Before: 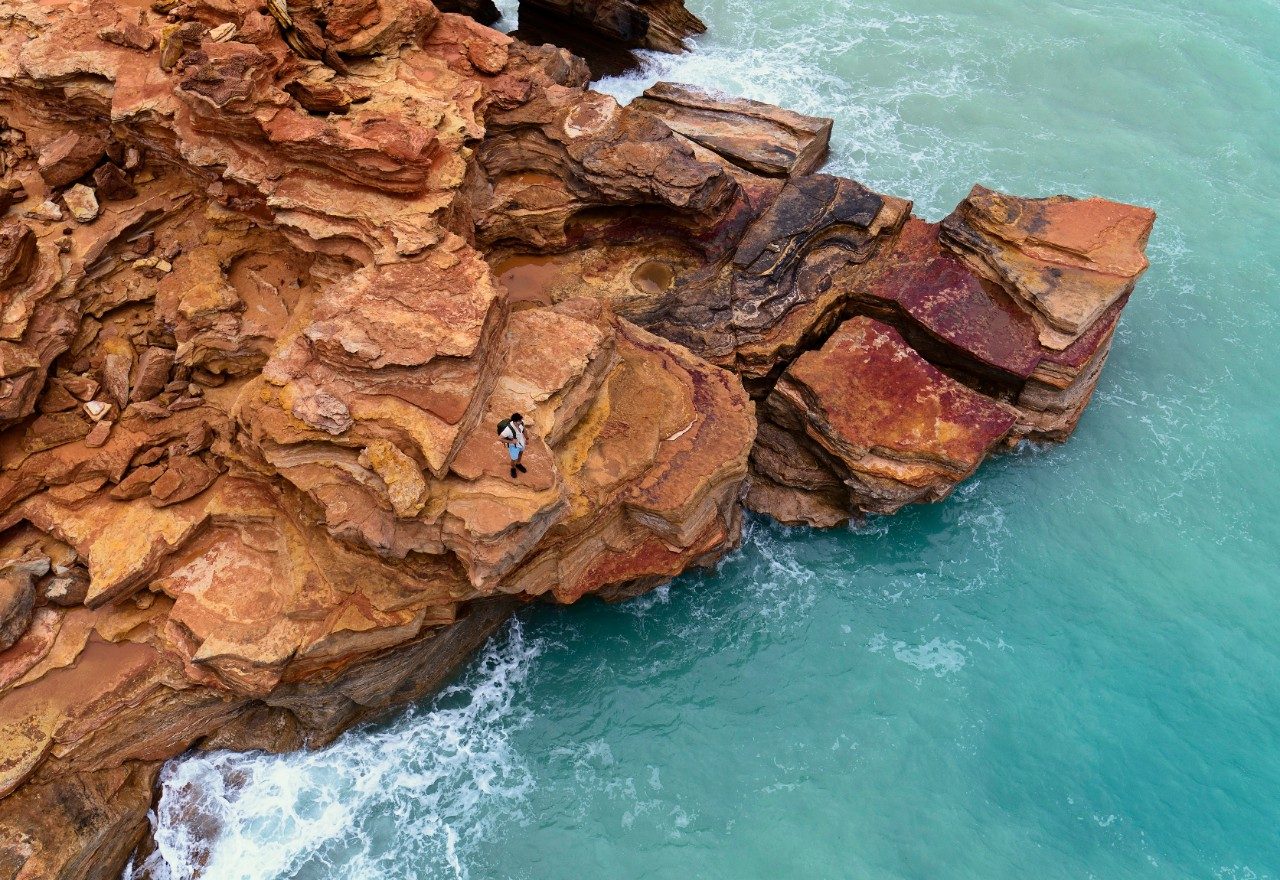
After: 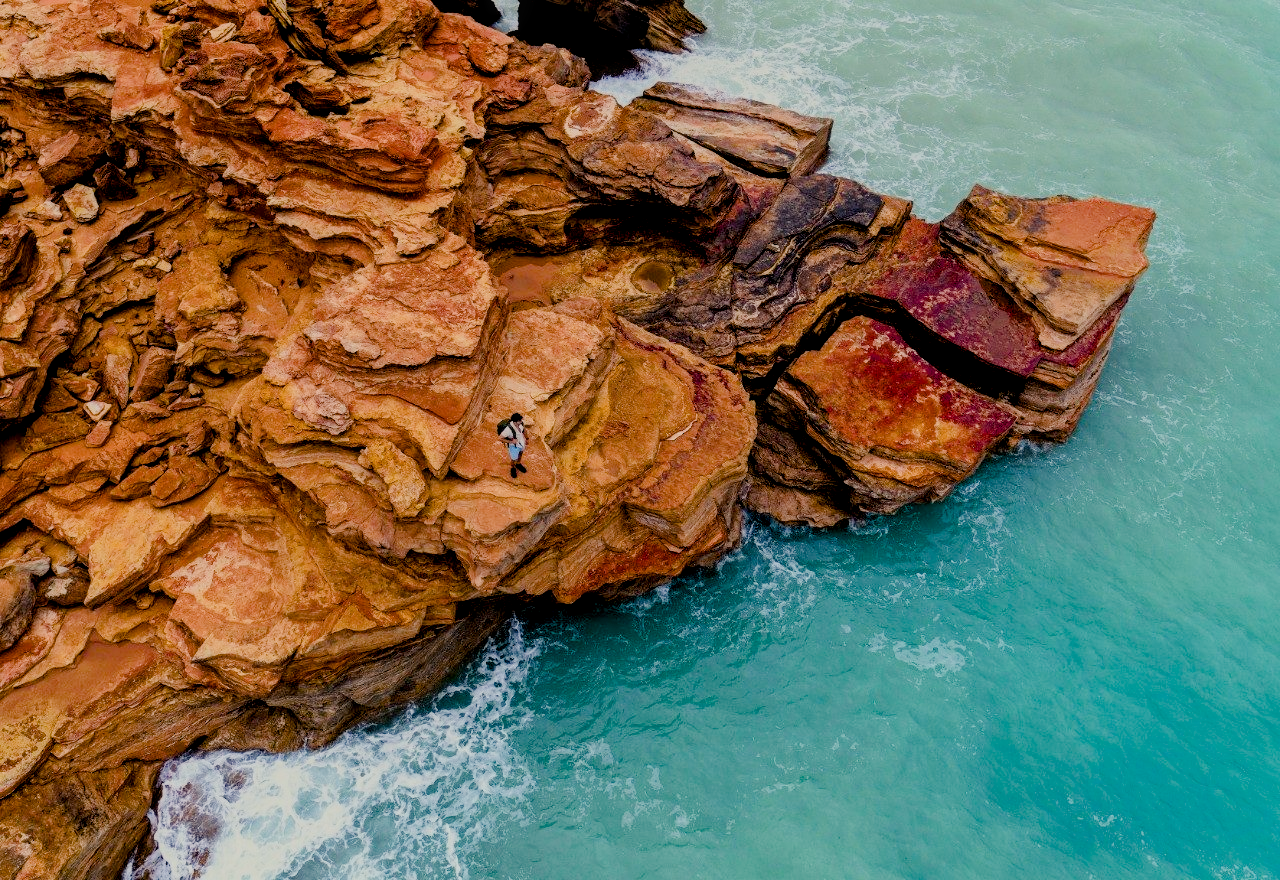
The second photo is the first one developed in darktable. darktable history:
color balance rgb: shadows lift › chroma 1%, shadows lift › hue 240.84°, highlights gain › chroma 2%, highlights gain › hue 73.2°, global offset › luminance -0.5%, perceptual saturation grading › global saturation 20%, perceptual saturation grading › highlights -25%, perceptual saturation grading › shadows 50%, global vibrance 15%
local contrast: on, module defaults
filmic rgb: black relative exposure -7.32 EV, white relative exposure 5.09 EV, hardness 3.2
